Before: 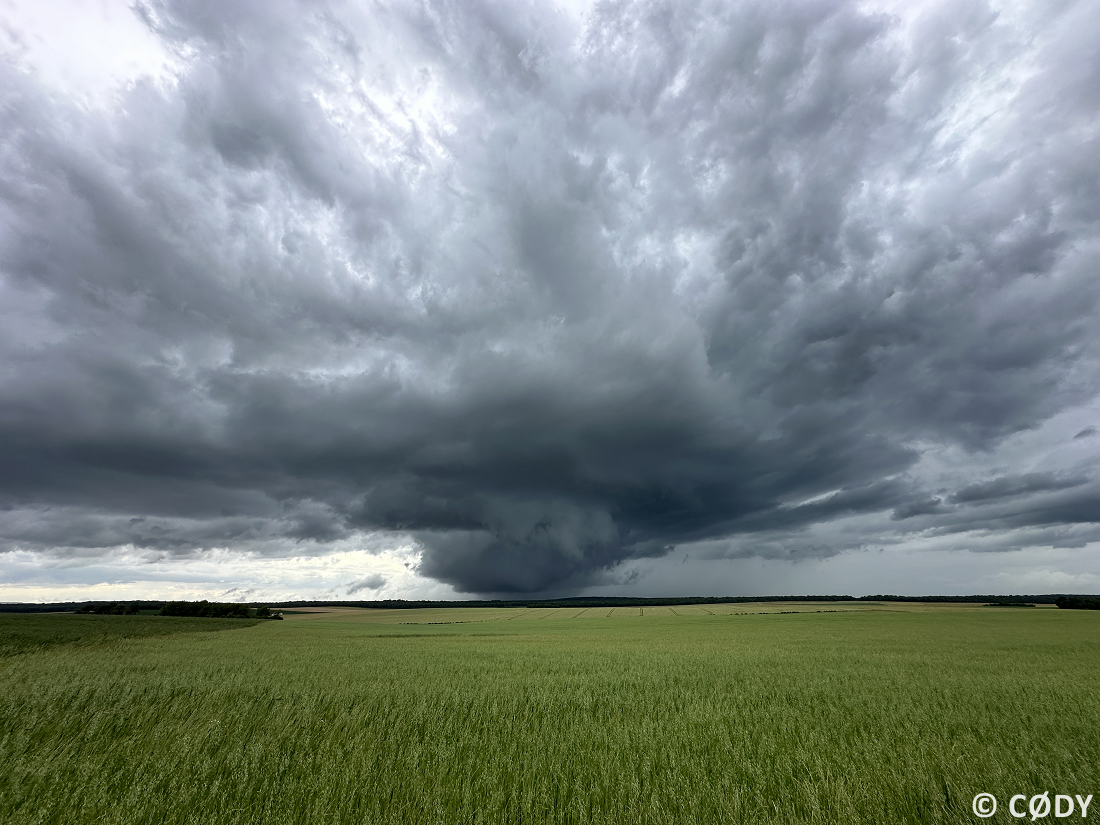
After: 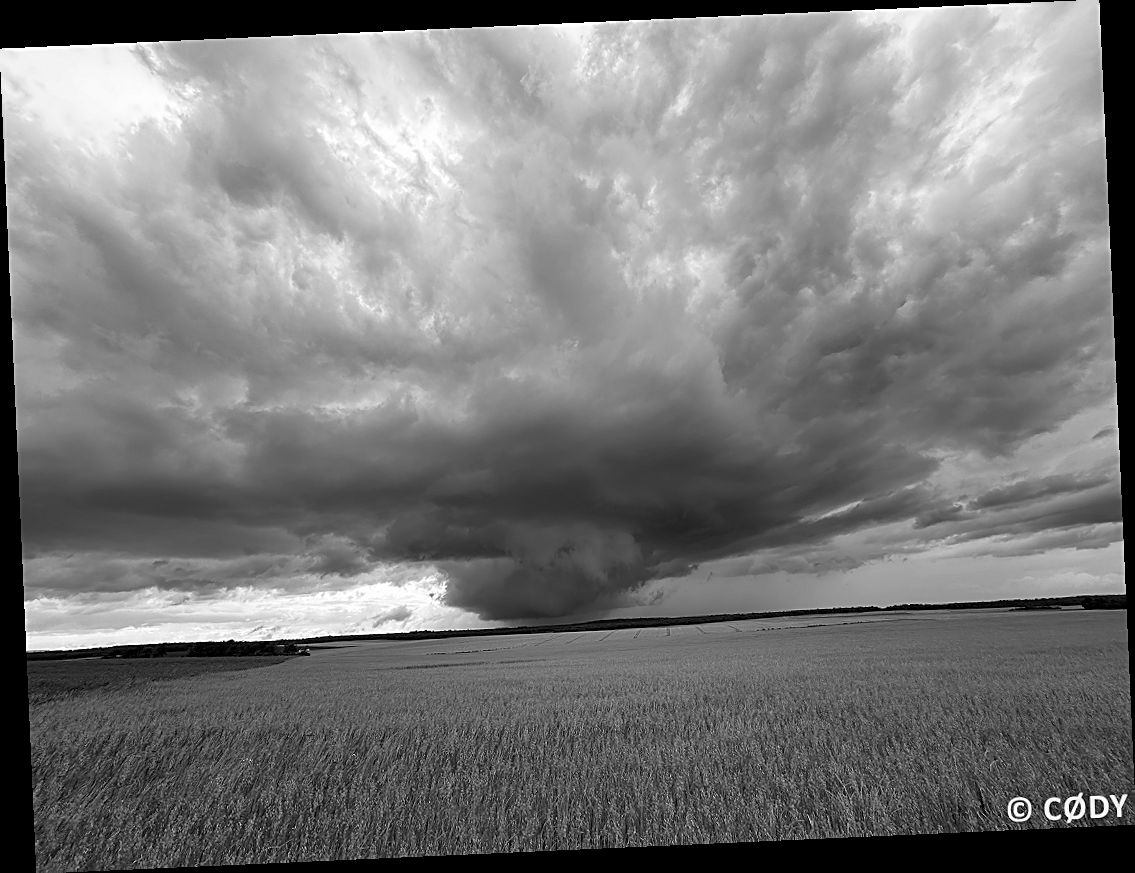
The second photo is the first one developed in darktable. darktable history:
rotate and perspective: rotation -2.56°, automatic cropping off
sharpen: on, module defaults
monochrome: on, module defaults
color balance rgb: global vibrance 6.81%, saturation formula JzAzBz (2021)
